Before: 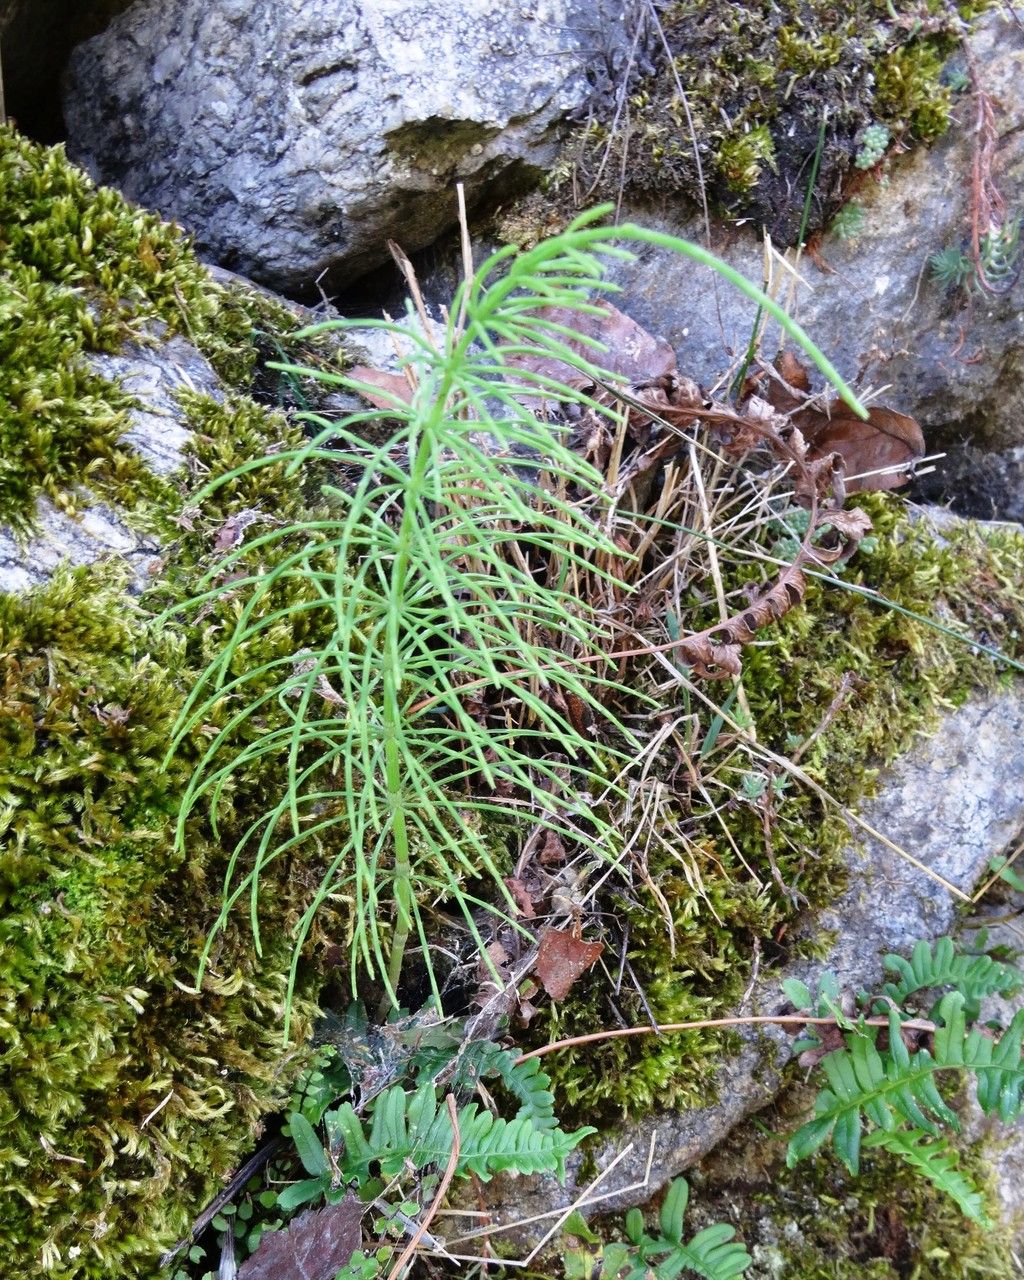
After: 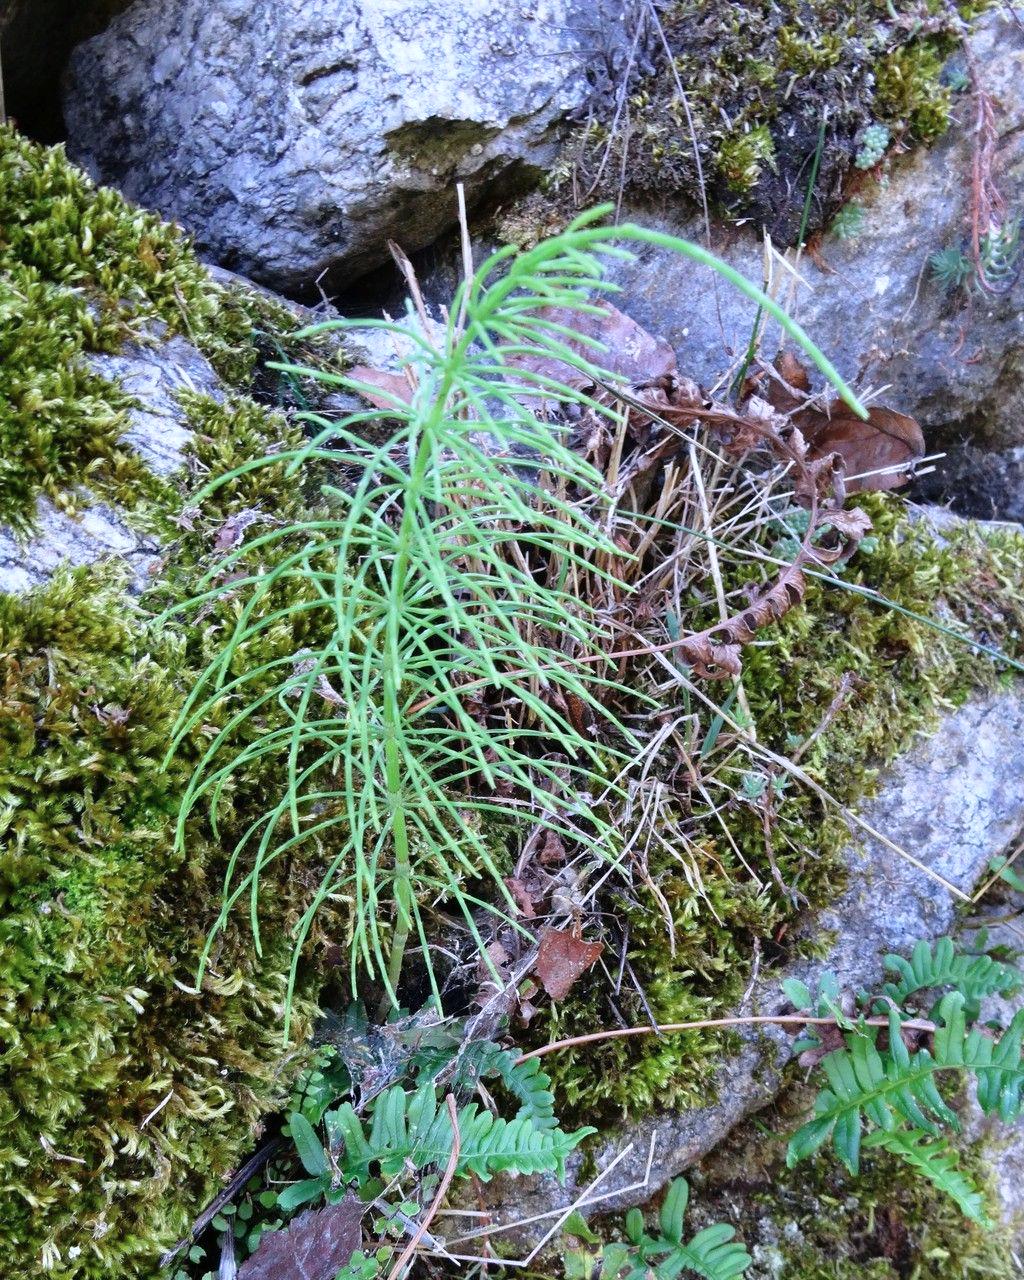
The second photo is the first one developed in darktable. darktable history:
color calibration: illuminant as shot in camera, x 0.37, y 0.382, temperature 4315.99 K
